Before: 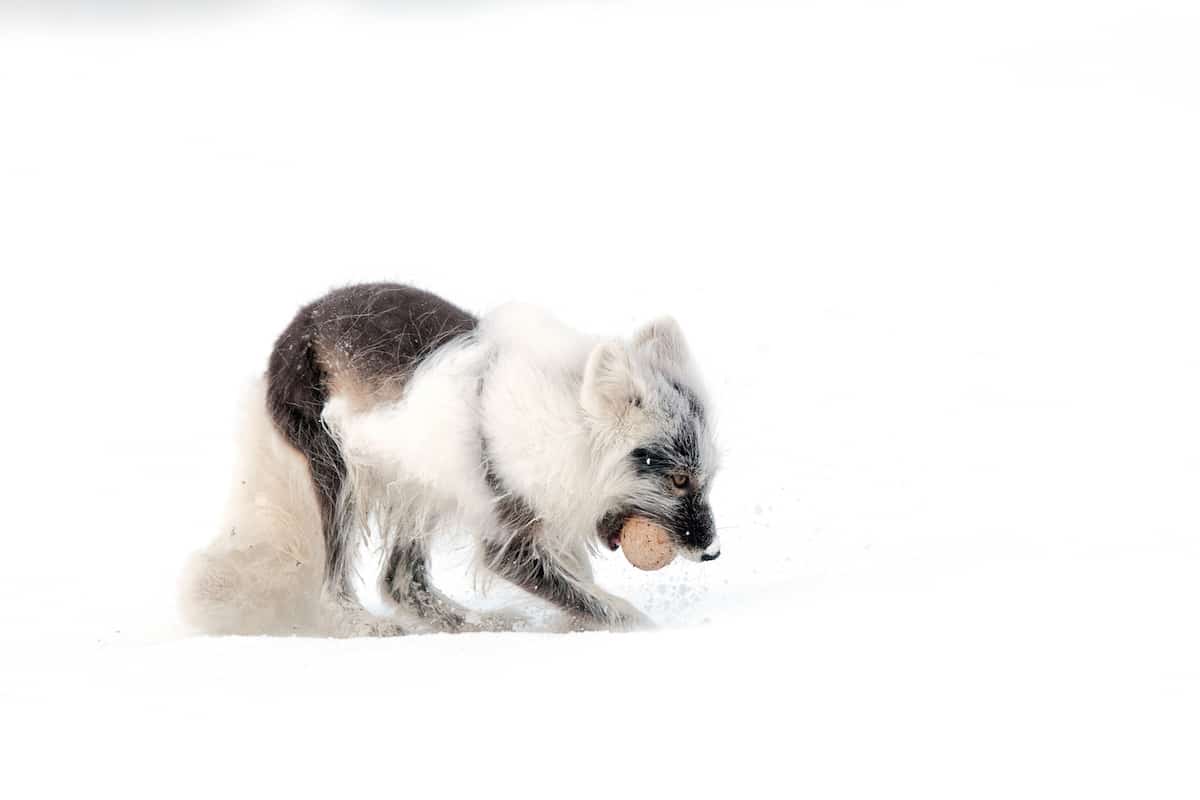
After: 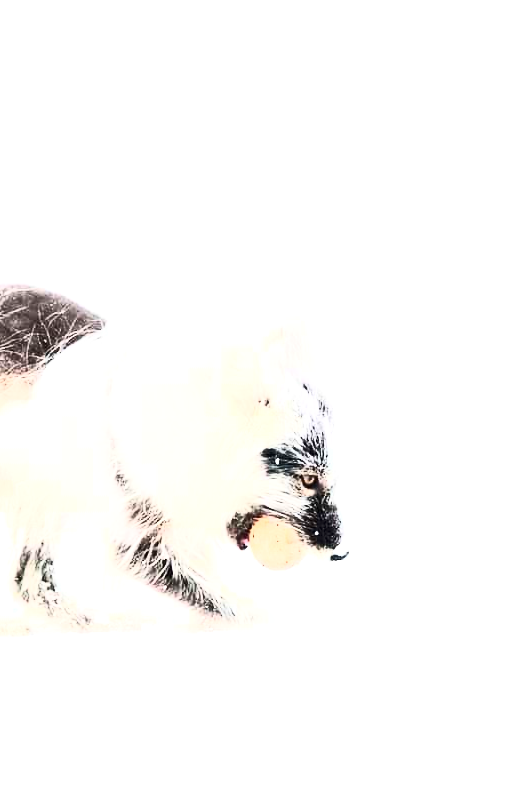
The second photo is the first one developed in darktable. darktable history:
tone equalizer: mask exposure compensation -0.493 EV
contrast brightness saturation: contrast 0.624, brightness 0.344, saturation 0.143
crop: left 30.921%, right 26.876%
exposure: black level correction 0, exposure 1.105 EV, compensate exposure bias true, compensate highlight preservation false
